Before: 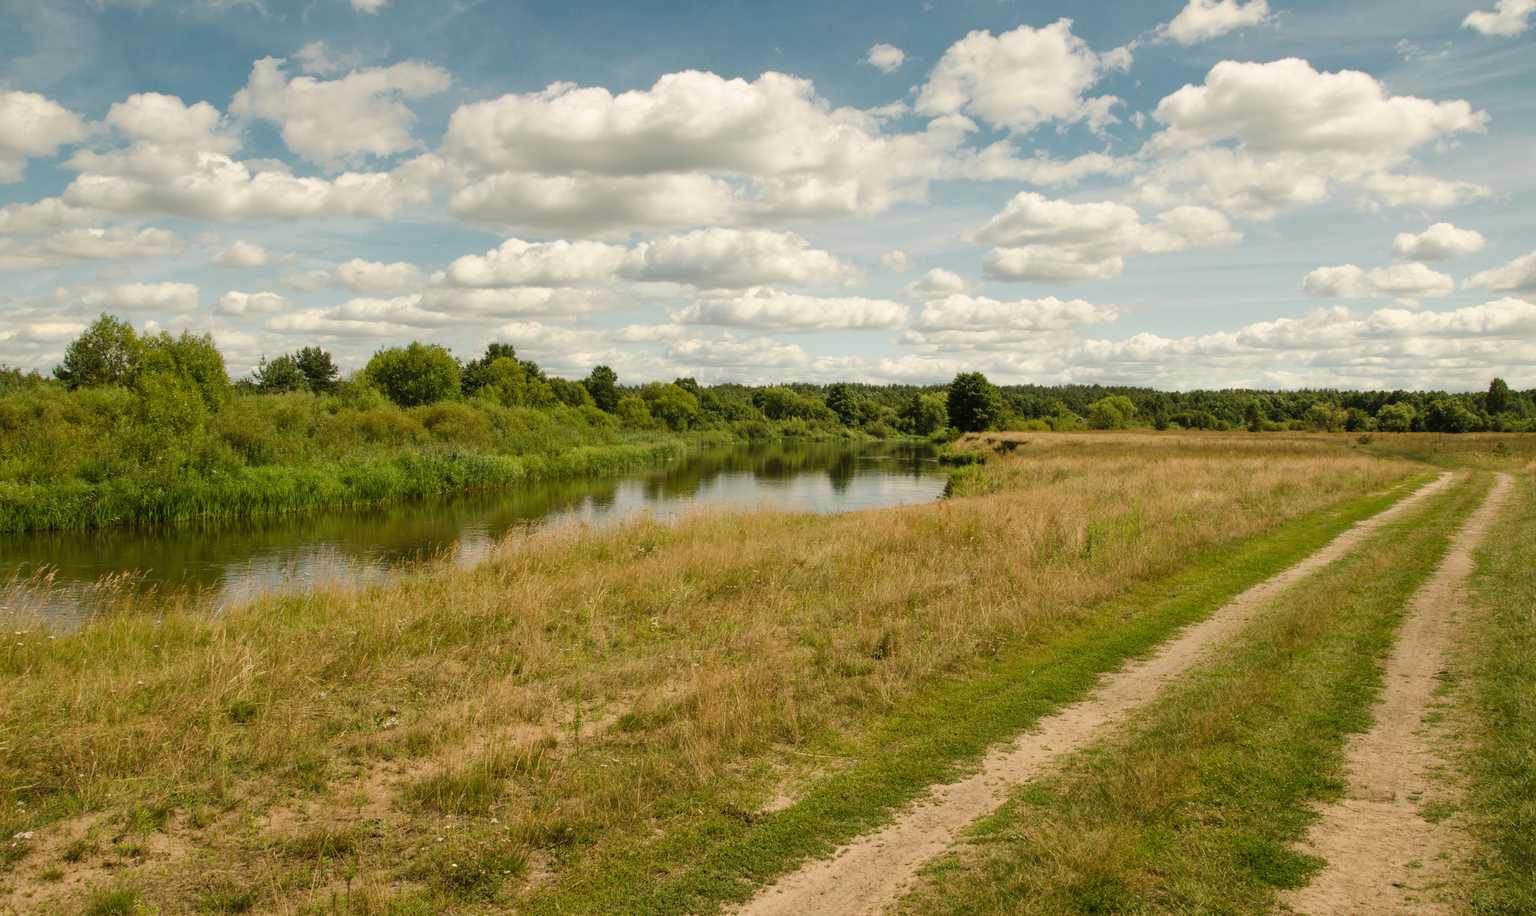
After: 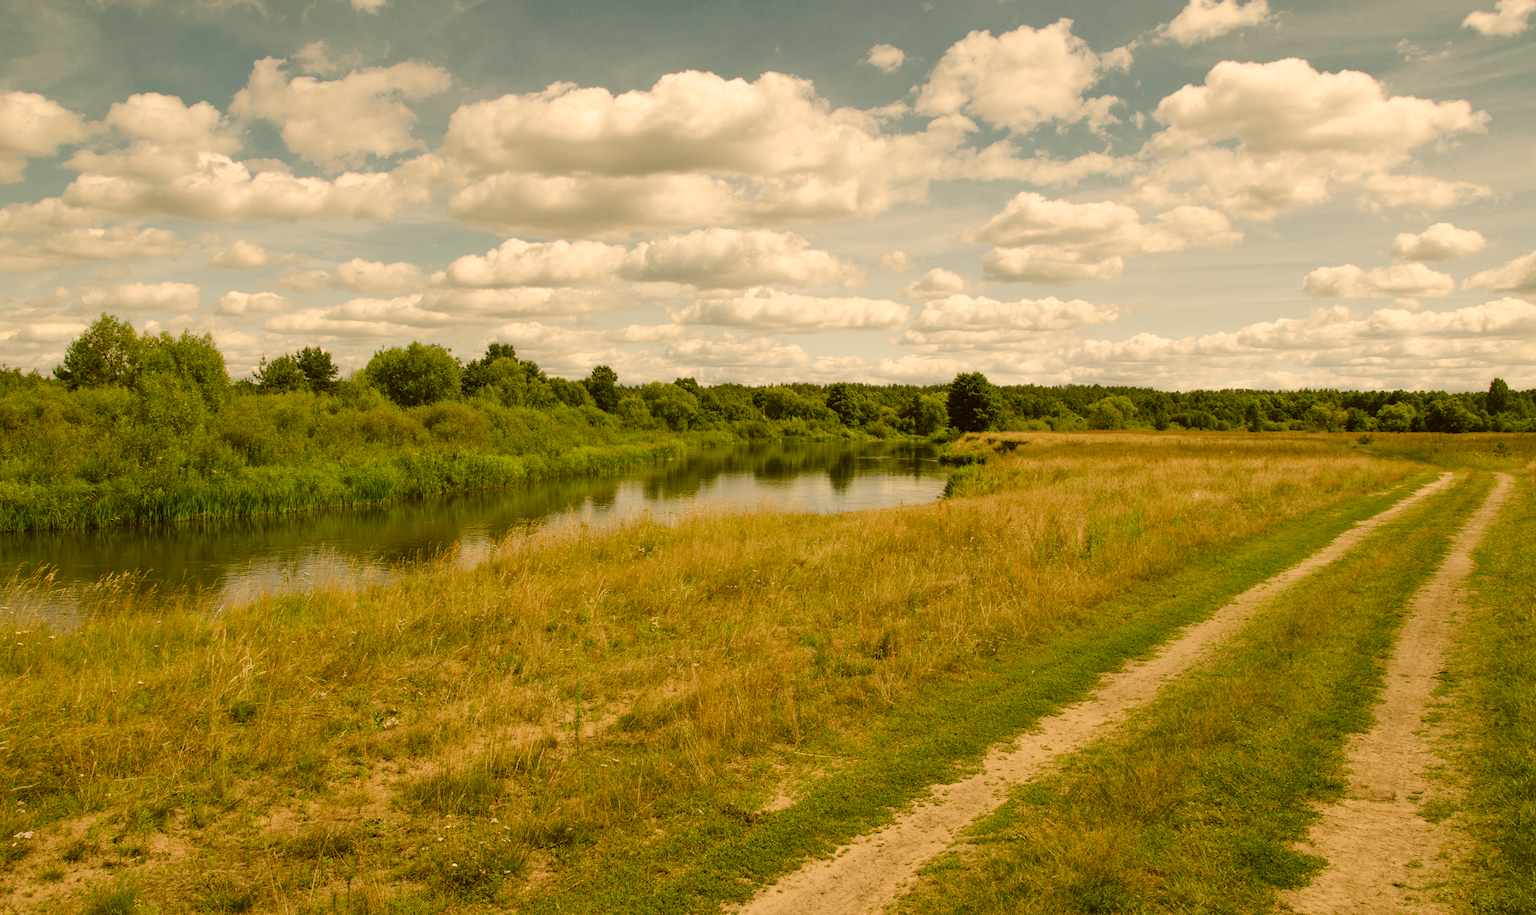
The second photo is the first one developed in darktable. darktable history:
color correction: highlights a* 8.24, highlights b* 15.45, shadows a* -0.621, shadows b* 26.64
